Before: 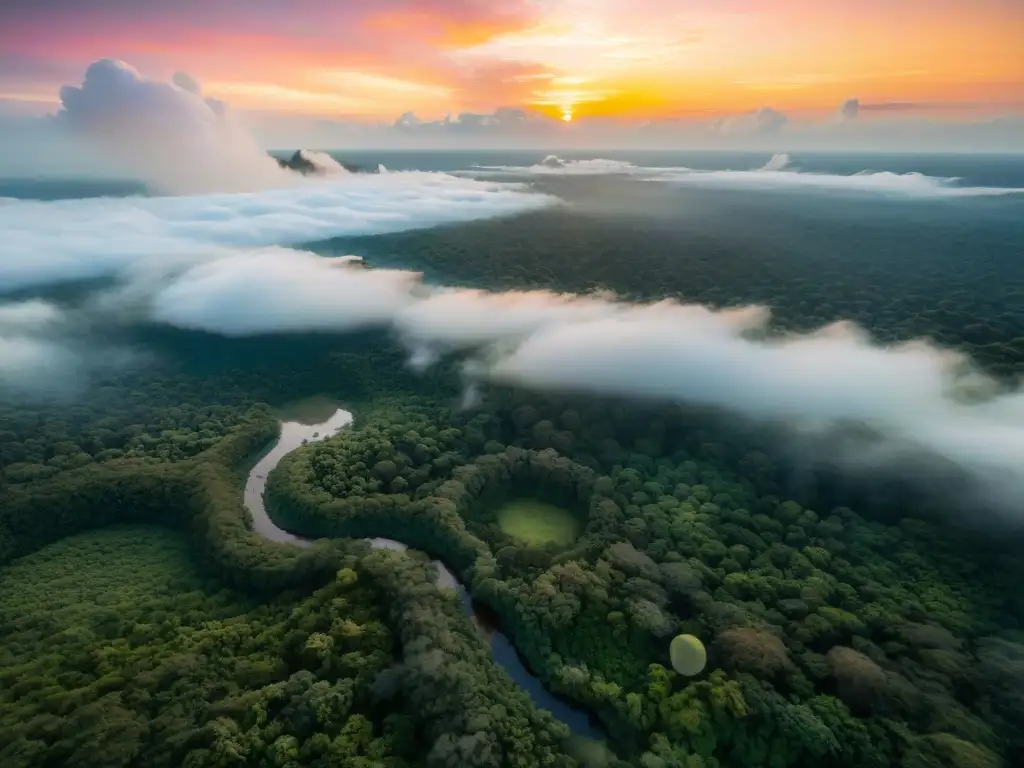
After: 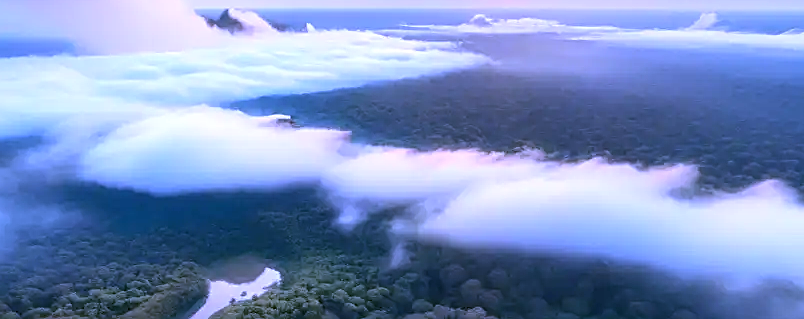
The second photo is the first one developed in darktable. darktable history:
exposure: exposure 0.515 EV, compensate highlight preservation false
crop: left 7.036%, top 18.398%, right 14.379%, bottom 40.043%
white balance: red 0.98, blue 1.61
sharpen: on, module defaults
